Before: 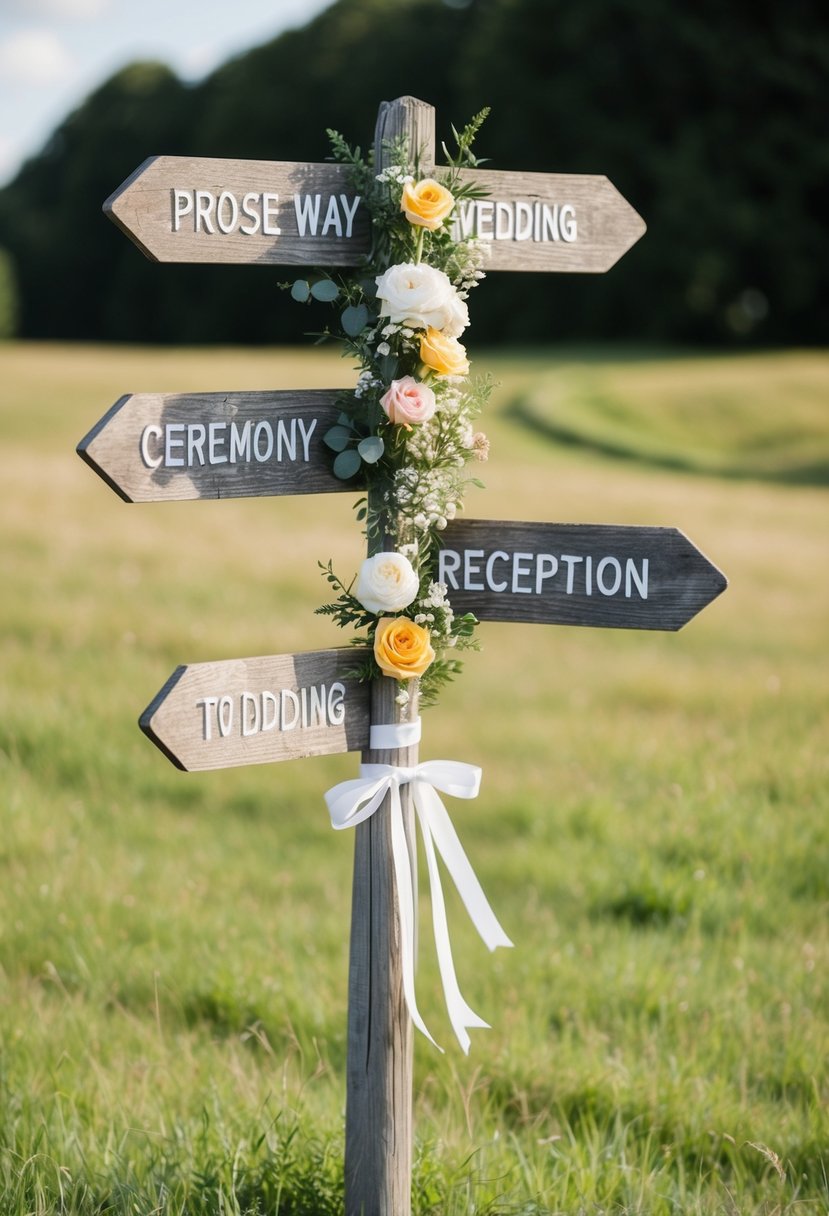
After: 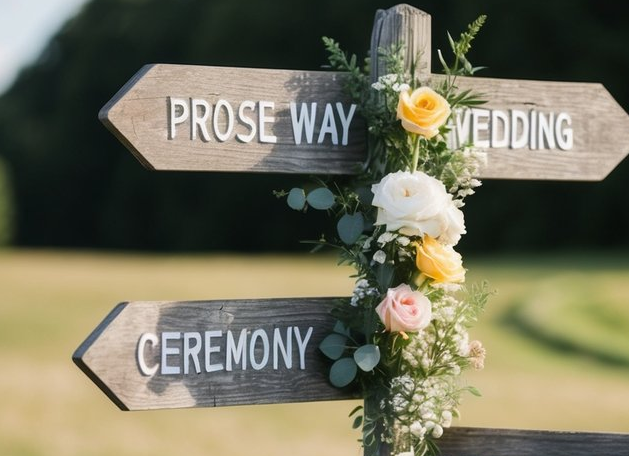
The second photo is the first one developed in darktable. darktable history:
crop: left 0.577%, top 7.644%, right 23.434%, bottom 54.827%
